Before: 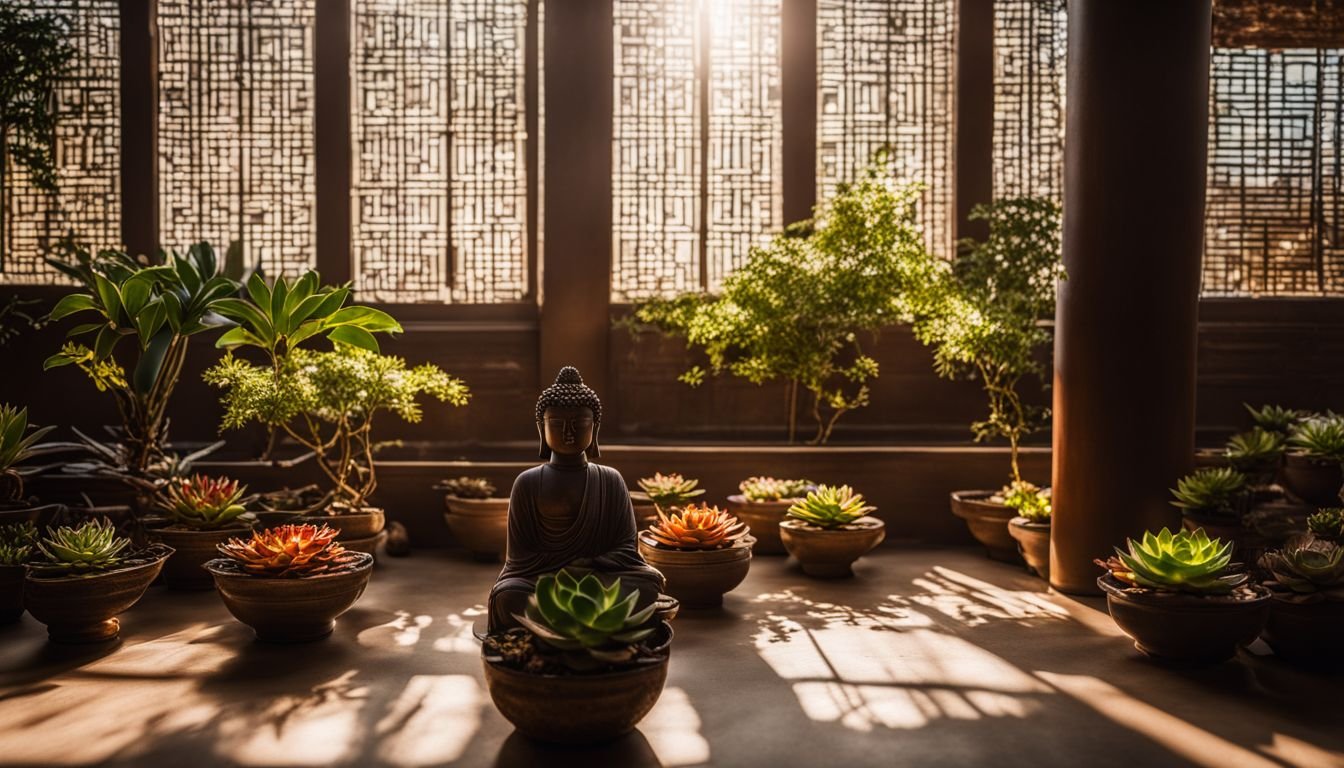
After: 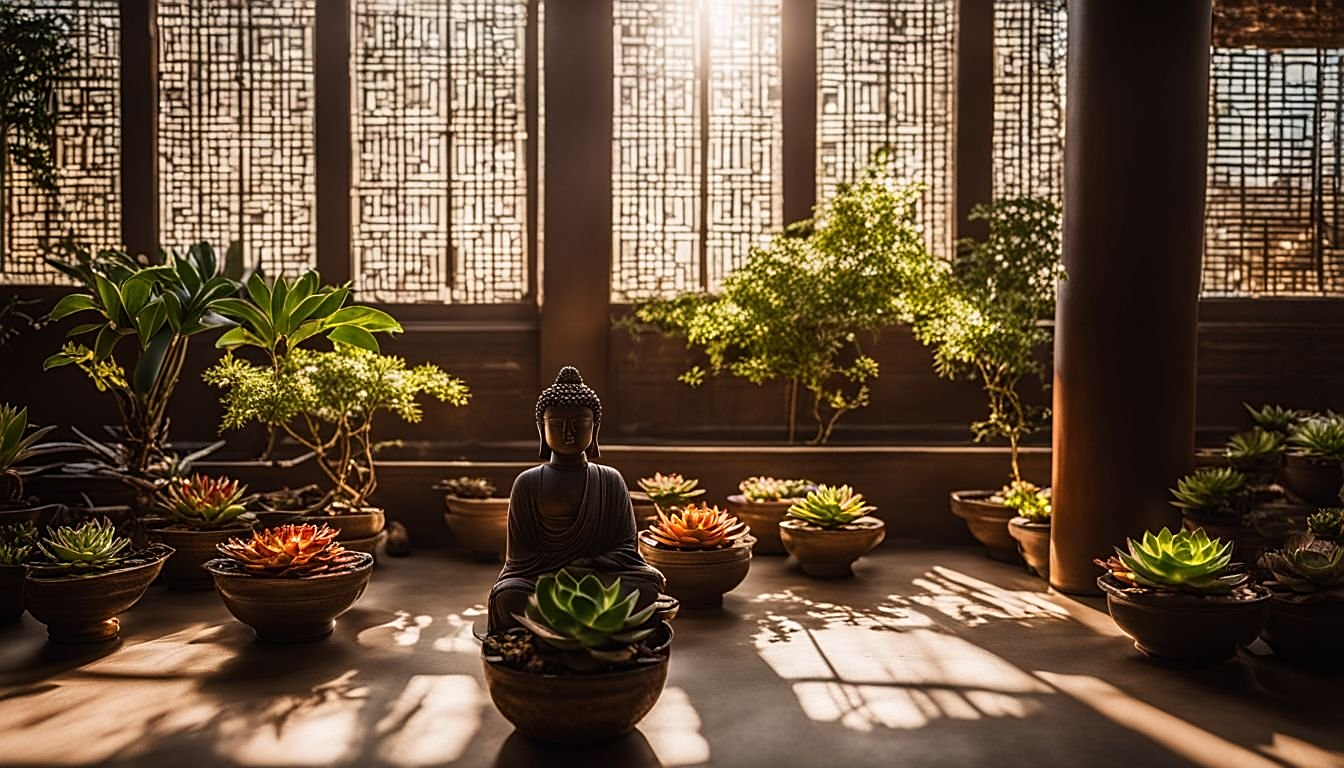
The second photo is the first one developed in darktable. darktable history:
sharpen: amount 0.577
